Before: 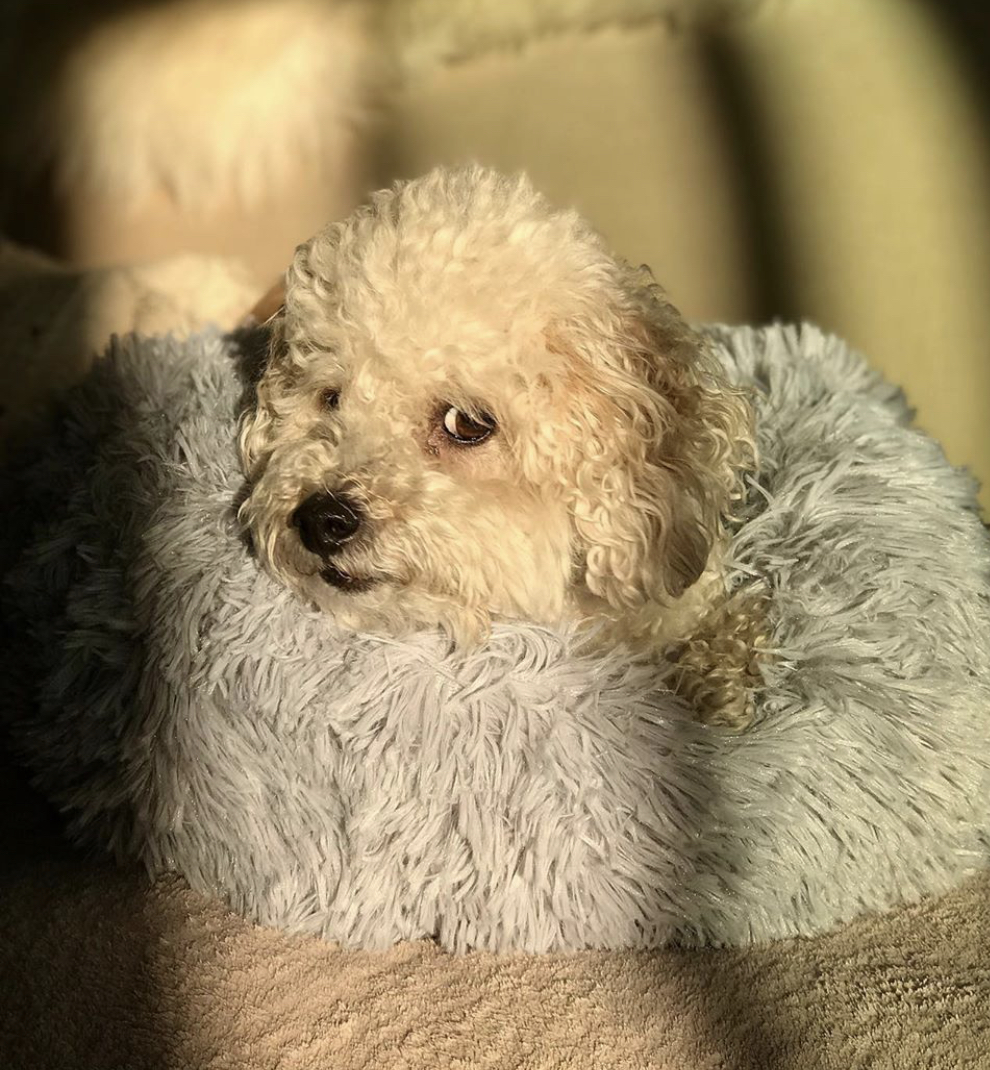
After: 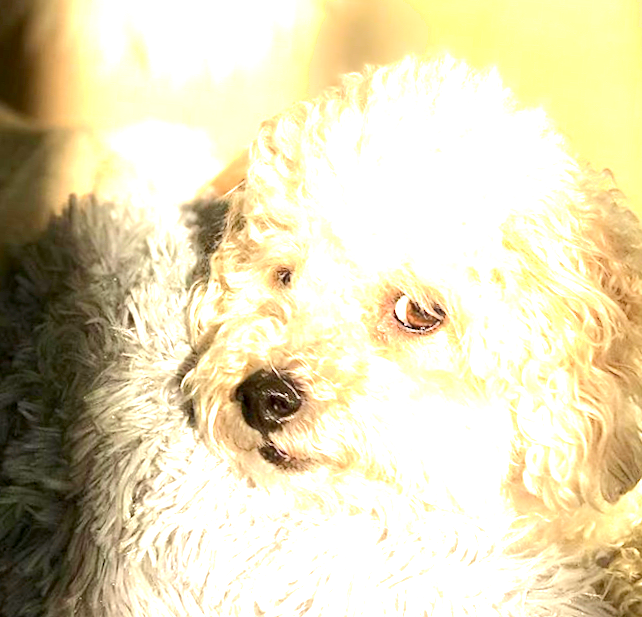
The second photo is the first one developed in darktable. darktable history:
shadows and highlights: radius 91.4, shadows -14.09, white point adjustment 0.294, highlights 30.81, compress 48.25%, soften with gaussian
exposure: black level correction 0.001, exposure 1.837 EV, compensate highlight preservation false
crop and rotate: angle -4.74°, left 2.199%, top 6.799%, right 27.35%, bottom 30.507%
